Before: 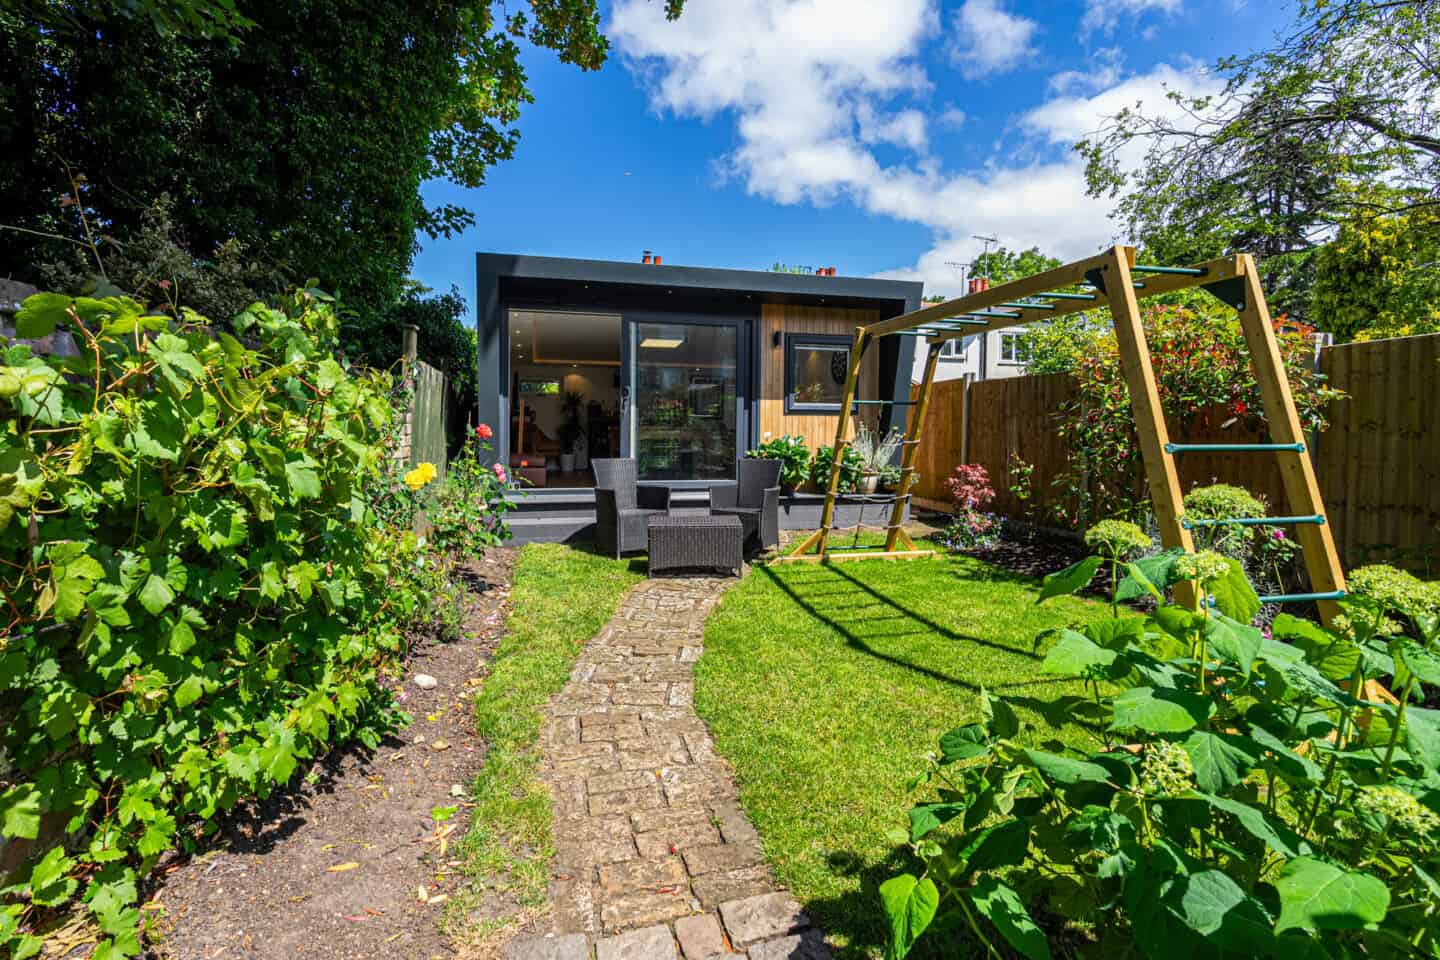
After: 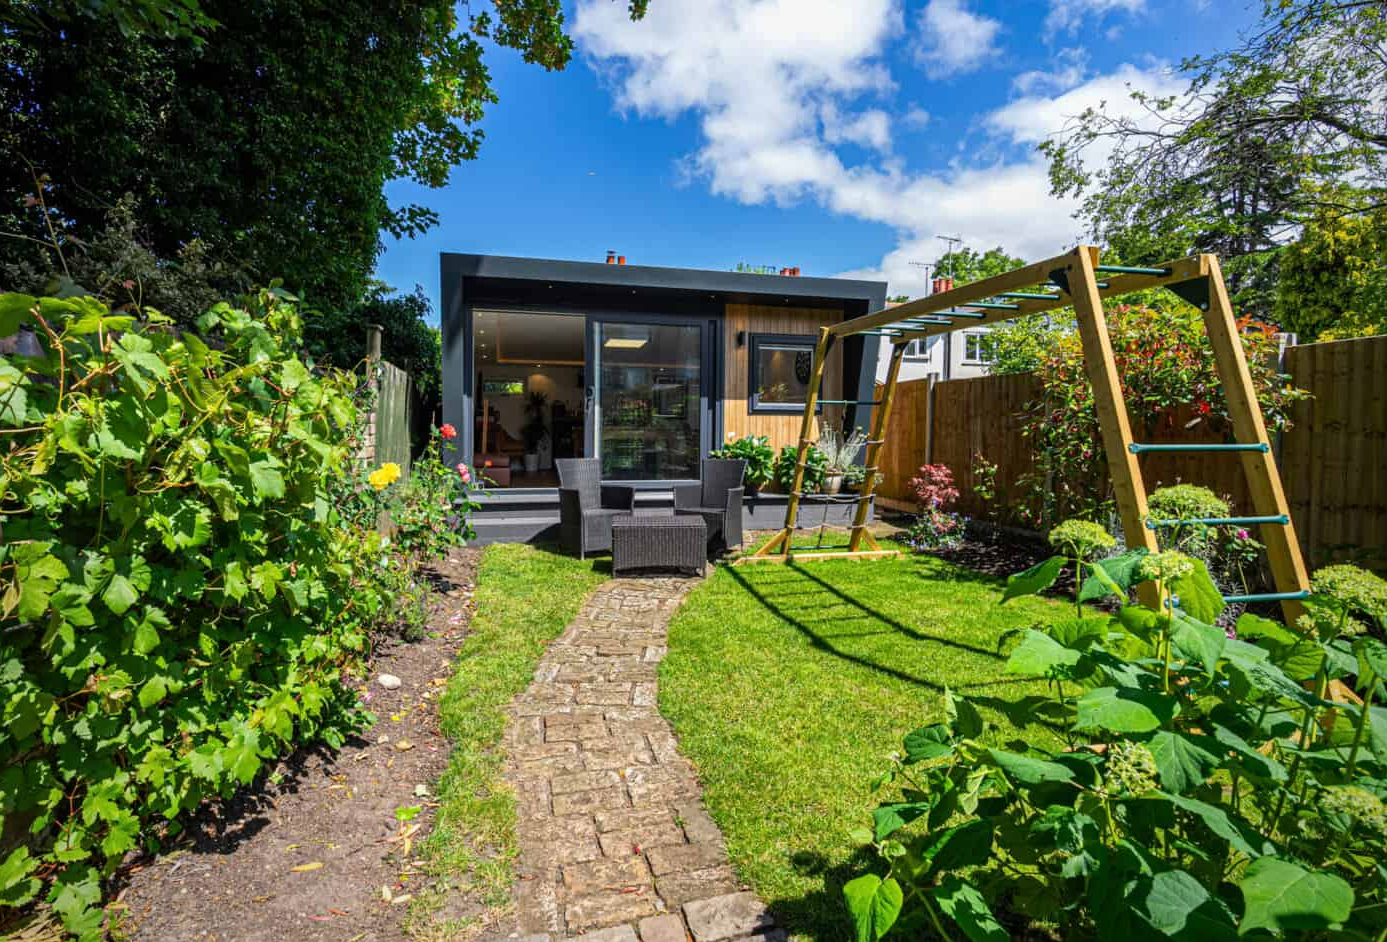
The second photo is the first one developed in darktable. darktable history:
vignetting: fall-off radius 61.2%, saturation -0.021, center (-0.052, -0.355)
crop and rotate: left 2.525%, right 1.087%, bottom 1.776%
